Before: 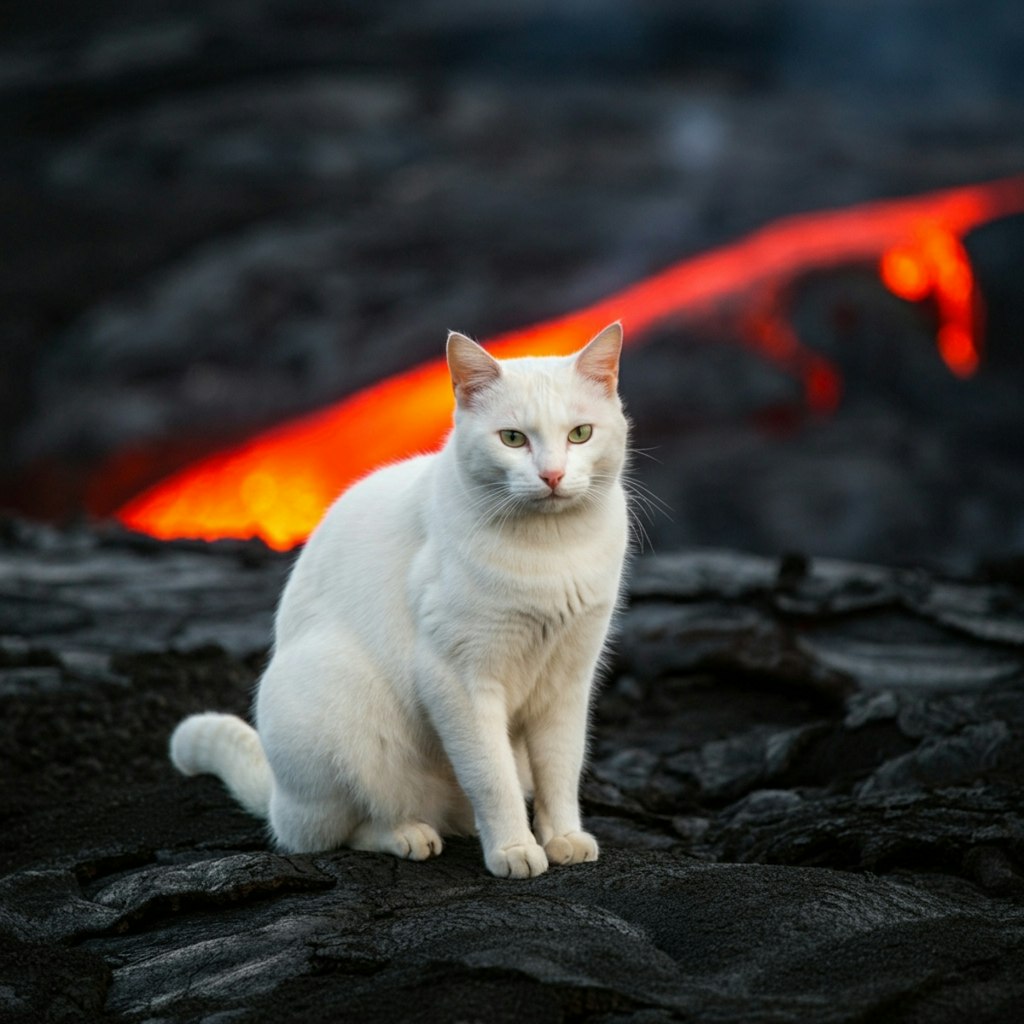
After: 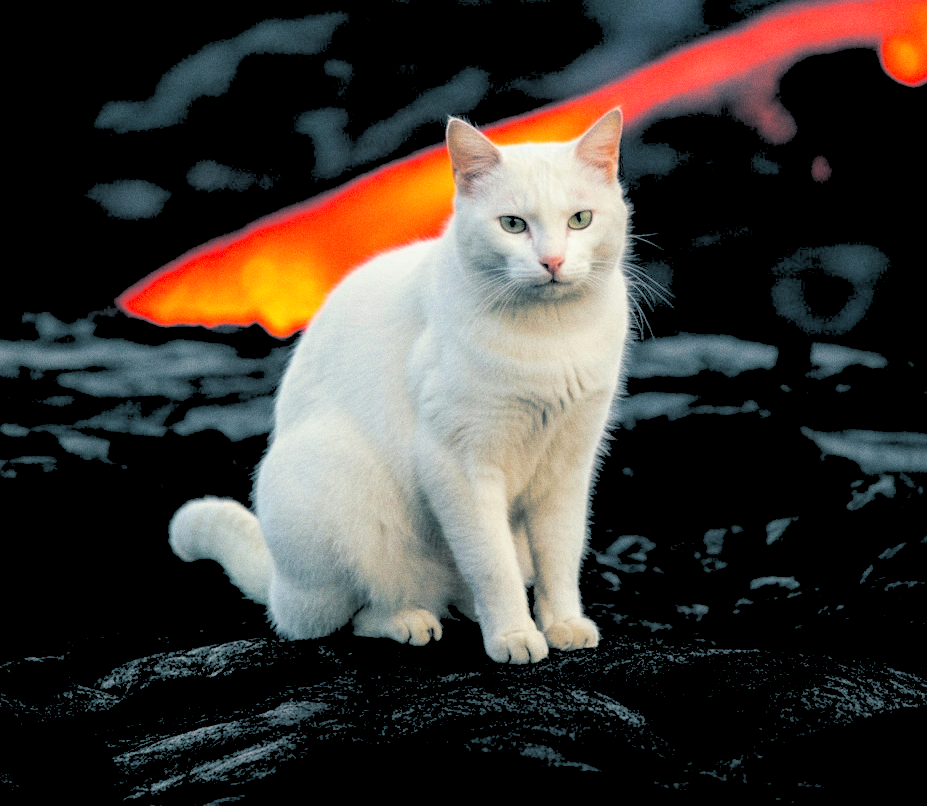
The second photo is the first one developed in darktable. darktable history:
grain: on, module defaults
crop: top 20.916%, right 9.437%, bottom 0.316%
split-toning: shadows › hue 205.2°, shadows › saturation 0.43, highlights › hue 54°, highlights › saturation 0.54
rgb levels: levels [[0.027, 0.429, 0.996], [0, 0.5, 1], [0, 0.5, 1]]
